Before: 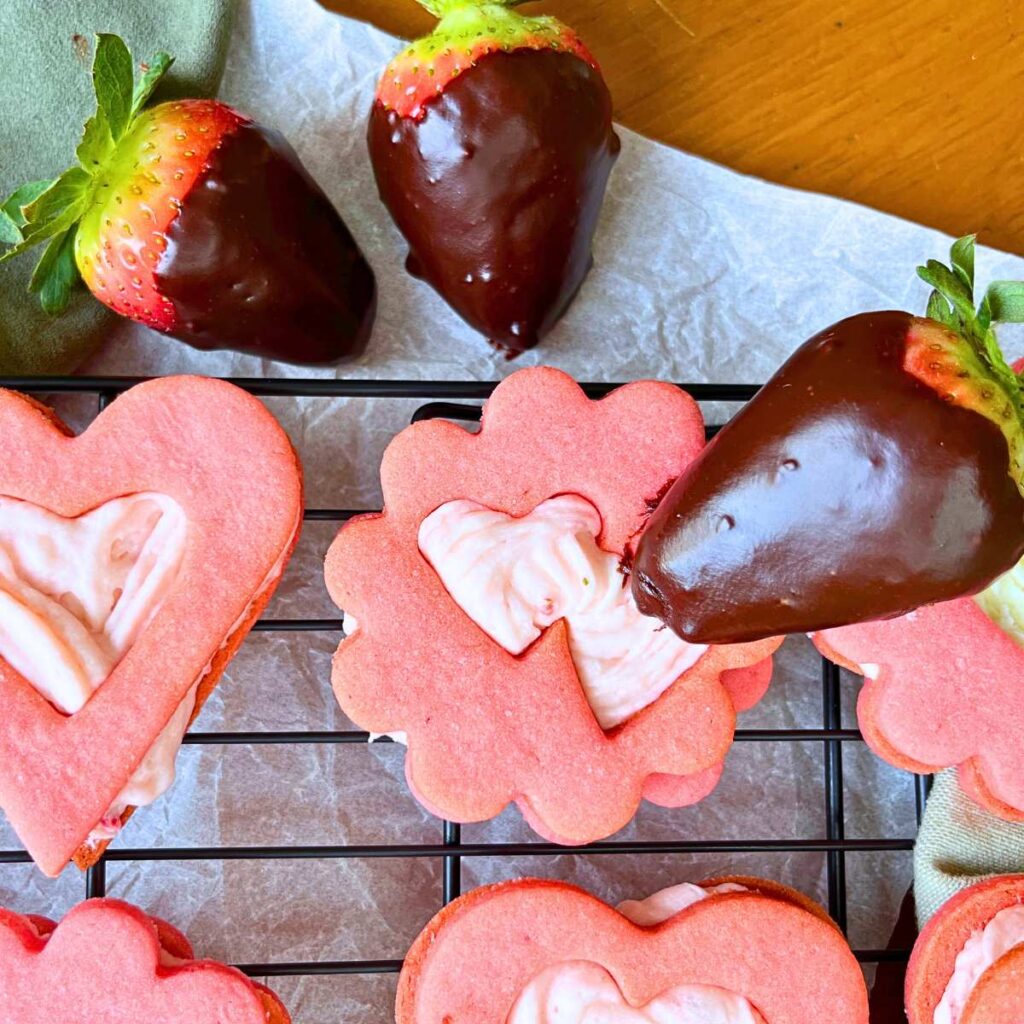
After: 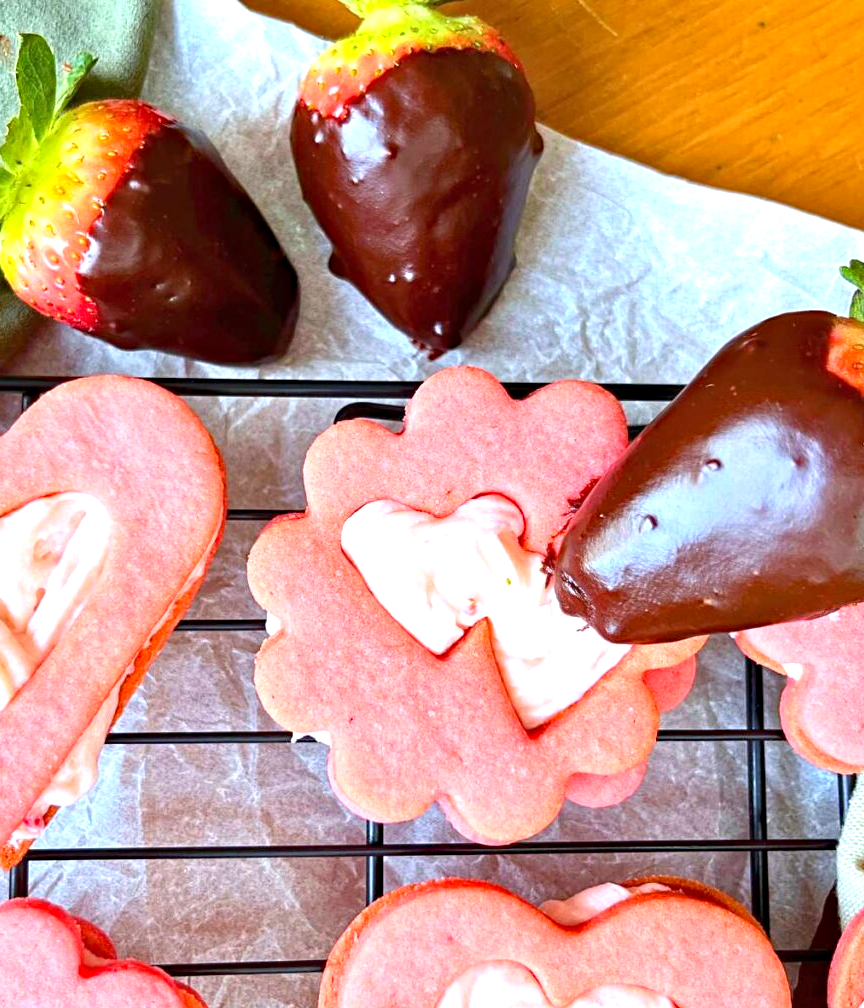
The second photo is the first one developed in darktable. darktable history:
crop: left 7.598%, right 7.873%
exposure: black level correction 0, exposure 0.7 EV, compensate exposure bias true, compensate highlight preservation false
haze removal: compatibility mode true, adaptive false
